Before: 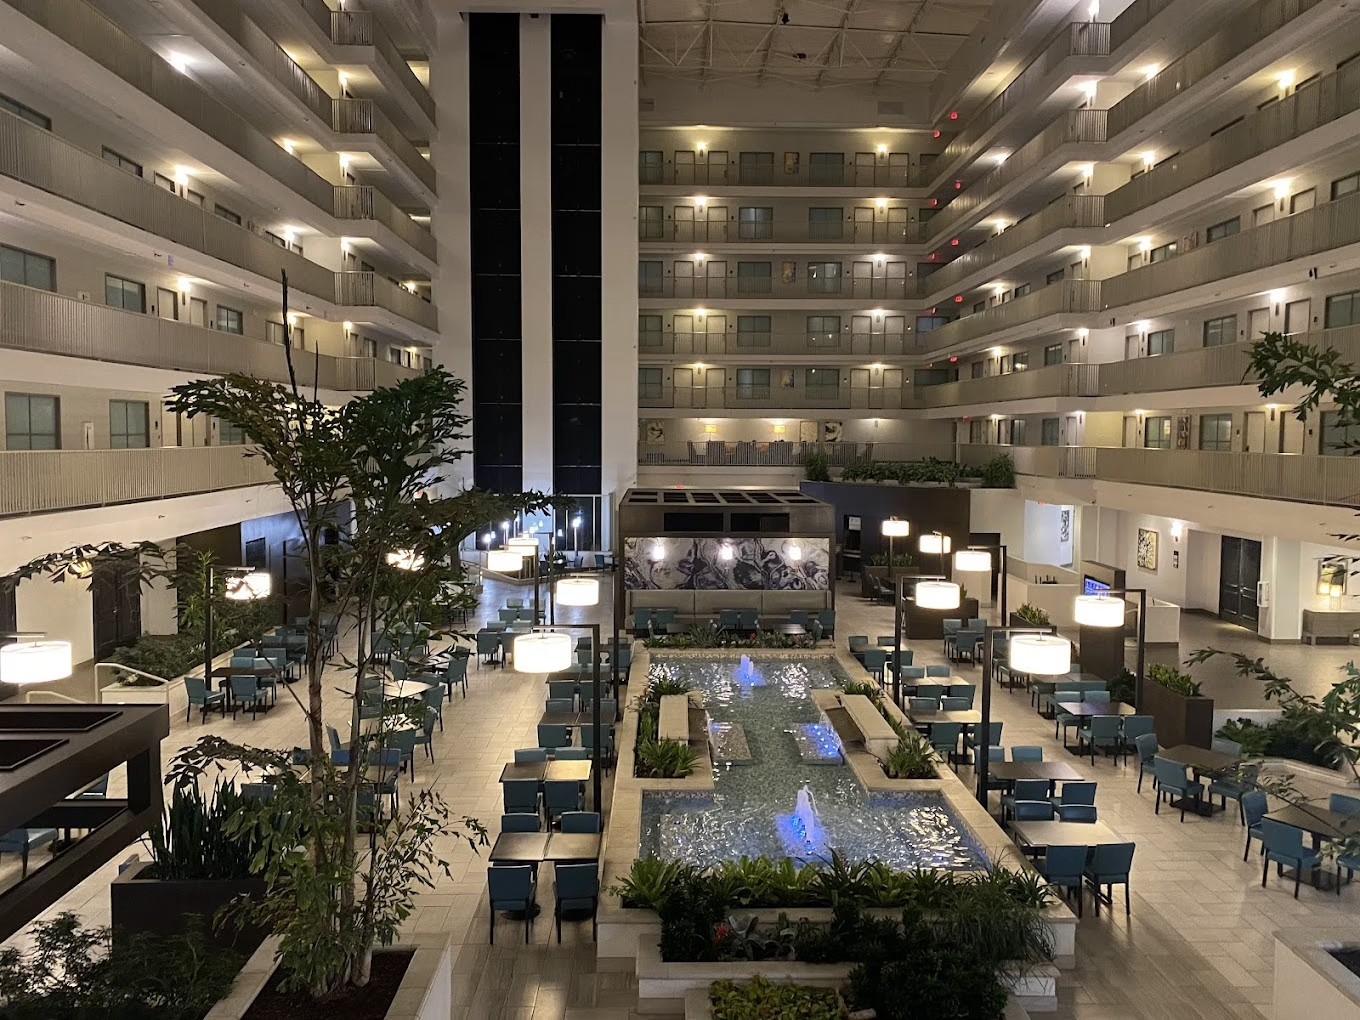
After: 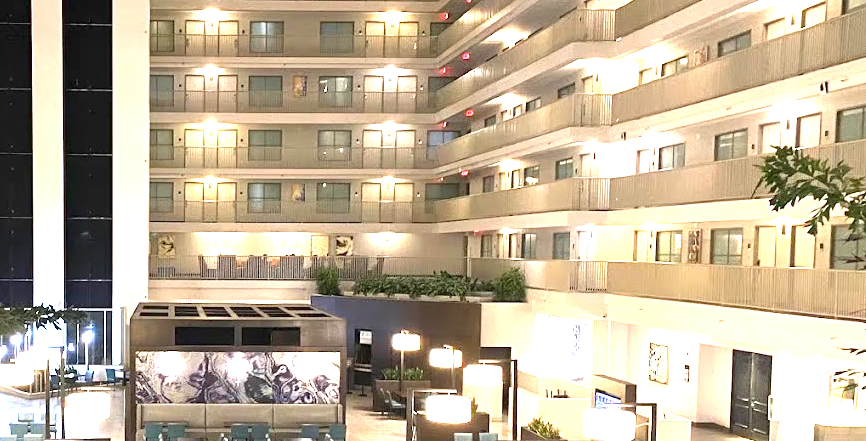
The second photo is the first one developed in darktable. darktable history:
exposure: black level correction 0, exposure 2.138 EV, compensate exposure bias true, compensate highlight preservation false
crop: left 36.005%, top 18.293%, right 0.31%, bottom 38.444%
